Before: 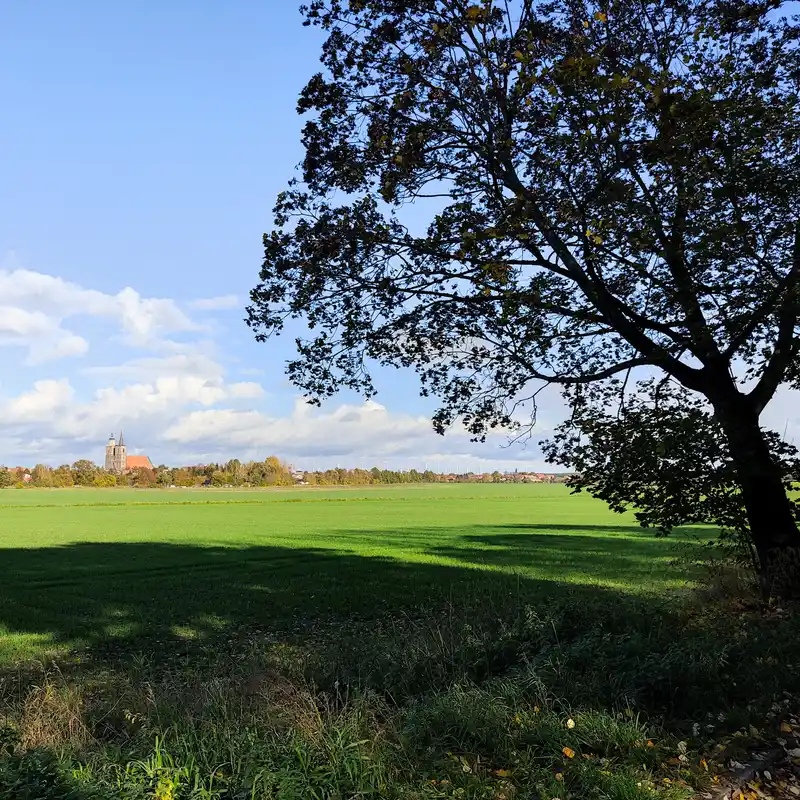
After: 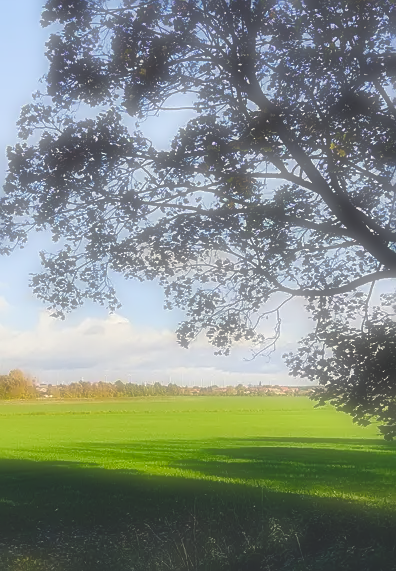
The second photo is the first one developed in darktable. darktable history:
sharpen: on, module defaults
soften: on, module defaults
color balance rgb: shadows lift › chroma 3%, shadows lift › hue 280.8°, power › hue 330°, highlights gain › chroma 3%, highlights gain › hue 75.6°, global offset › luminance 2%, perceptual saturation grading › global saturation 20%, perceptual saturation grading › highlights -25%, perceptual saturation grading › shadows 50%, global vibrance 20.33%
crop: left 32.075%, top 10.976%, right 18.355%, bottom 17.596%
